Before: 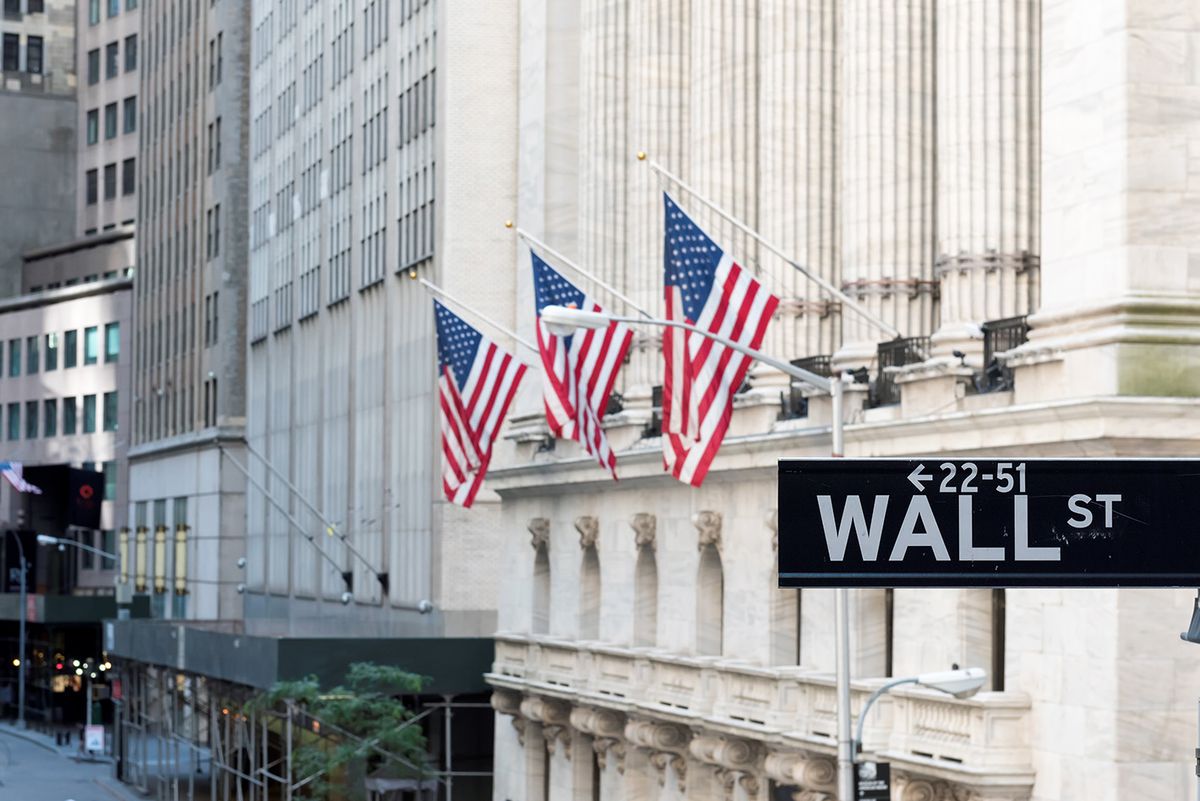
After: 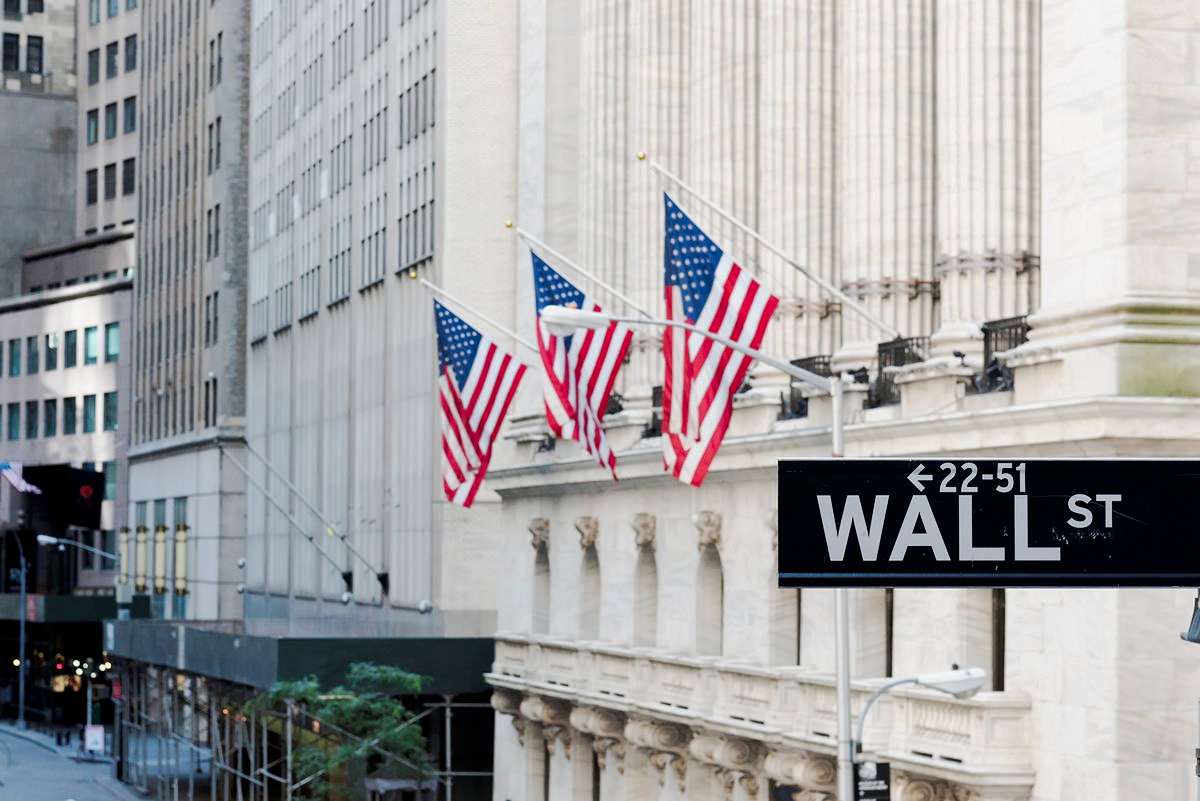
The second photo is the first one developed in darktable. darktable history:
tone curve: curves: ch0 [(0, 0) (0.052, 0.018) (0.236, 0.207) (0.41, 0.417) (0.485, 0.518) (0.54, 0.584) (0.625, 0.666) (0.845, 0.828) (0.994, 0.964)]; ch1 [(0, 0) (0.136, 0.146) (0.317, 0.34) (0.382, 0.408) (0.434, 0.441) (0.472, 0.479) (0.498, 0.501) (0.557, 0.558) (0.616, 0.59) (0.739, 0.7) (1, 1)]; ch2 [(0, 0) (0.352, 0.403) (0.447, 0.466) (0.482, 0.482) (0.528, 0.526) (0.586, 0.577) (0.618, 0.621) (0.785, 0.747) (1, 1)], preserve colors none
